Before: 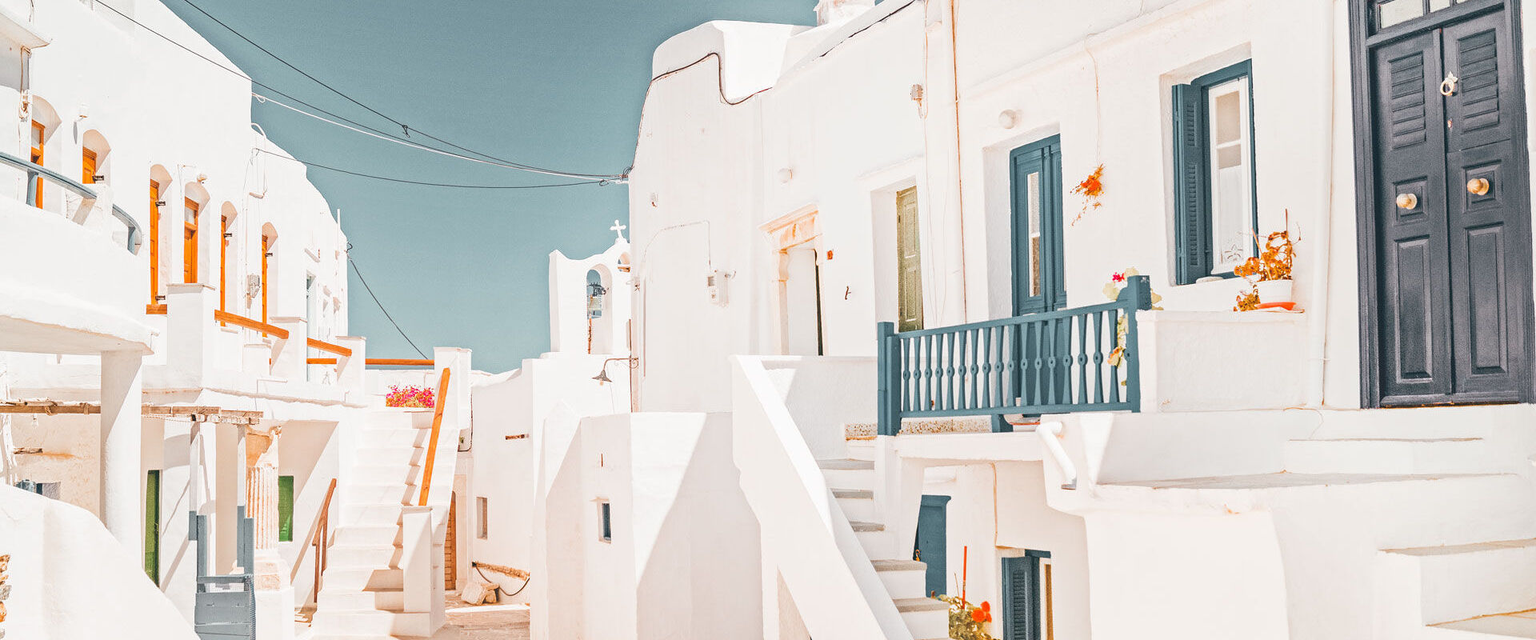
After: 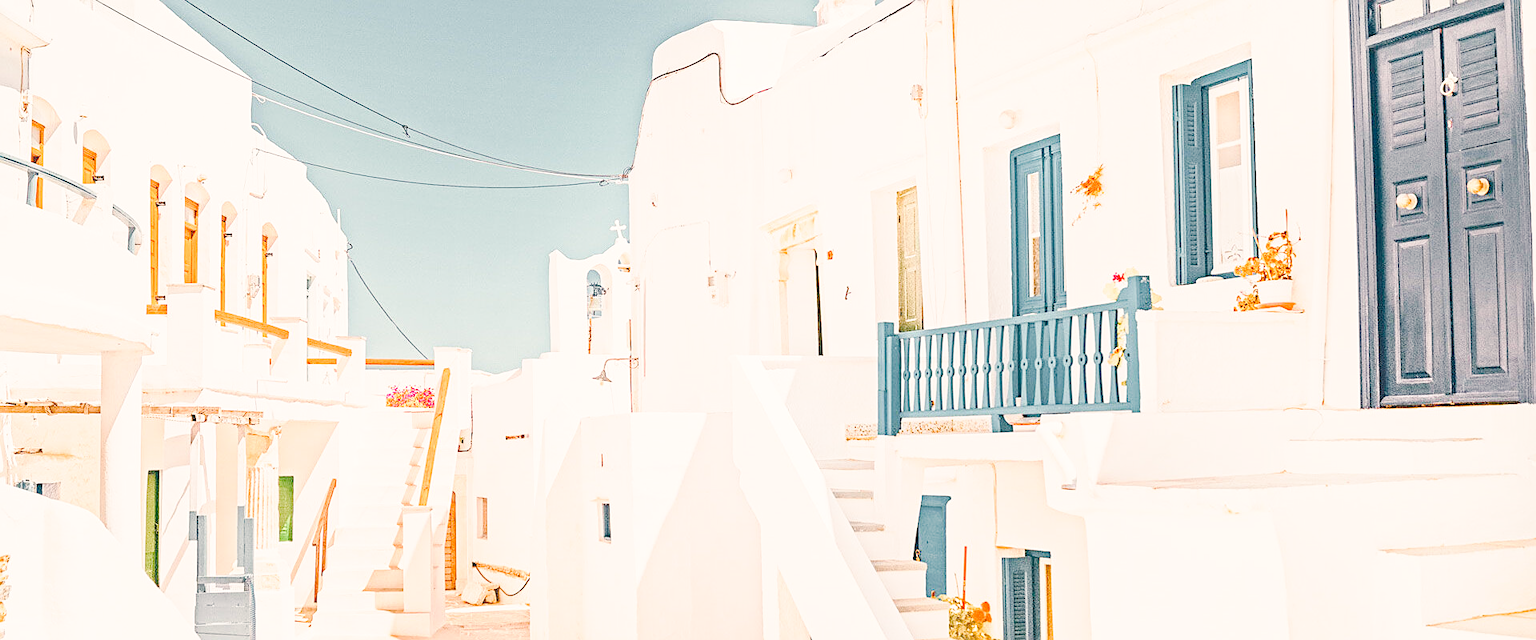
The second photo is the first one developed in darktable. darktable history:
sharpen: on, module defaults
tone curve: curves: ch0 [(0, 0) (0.003, 0) (0.011, 0.002) (0.025, 0.004) (0.044, 0.007) (0.069, 0.015) (0.1, 0.025) (0.136, 0.04) (0.177, 0.09) (0.224, 0.152) (0.277, 0.239) (0.335, 0.335) (0.399, 0.43) (0.468, 0.524) (0.543, 0.621) (0.623, 0.712) (0.709, 0.789) (0.801, 0.871) (0.898, 0.951) (1, 1)], preserve colors none
contrast brightness saturation: contrast 0.099, brightness 0.29, saturation 0.141
color balance rgb: highlights gain › chroma 3.047%, highlights gain › hue 60.21°, linear chroma grading › global chroma 0.363%, perceptual saturation grading › global saturation 20%, perceptual saturation grading › highlights -49.922%, perceptual saturation grading › shadows 26.202%, global vibrance 10.74%
